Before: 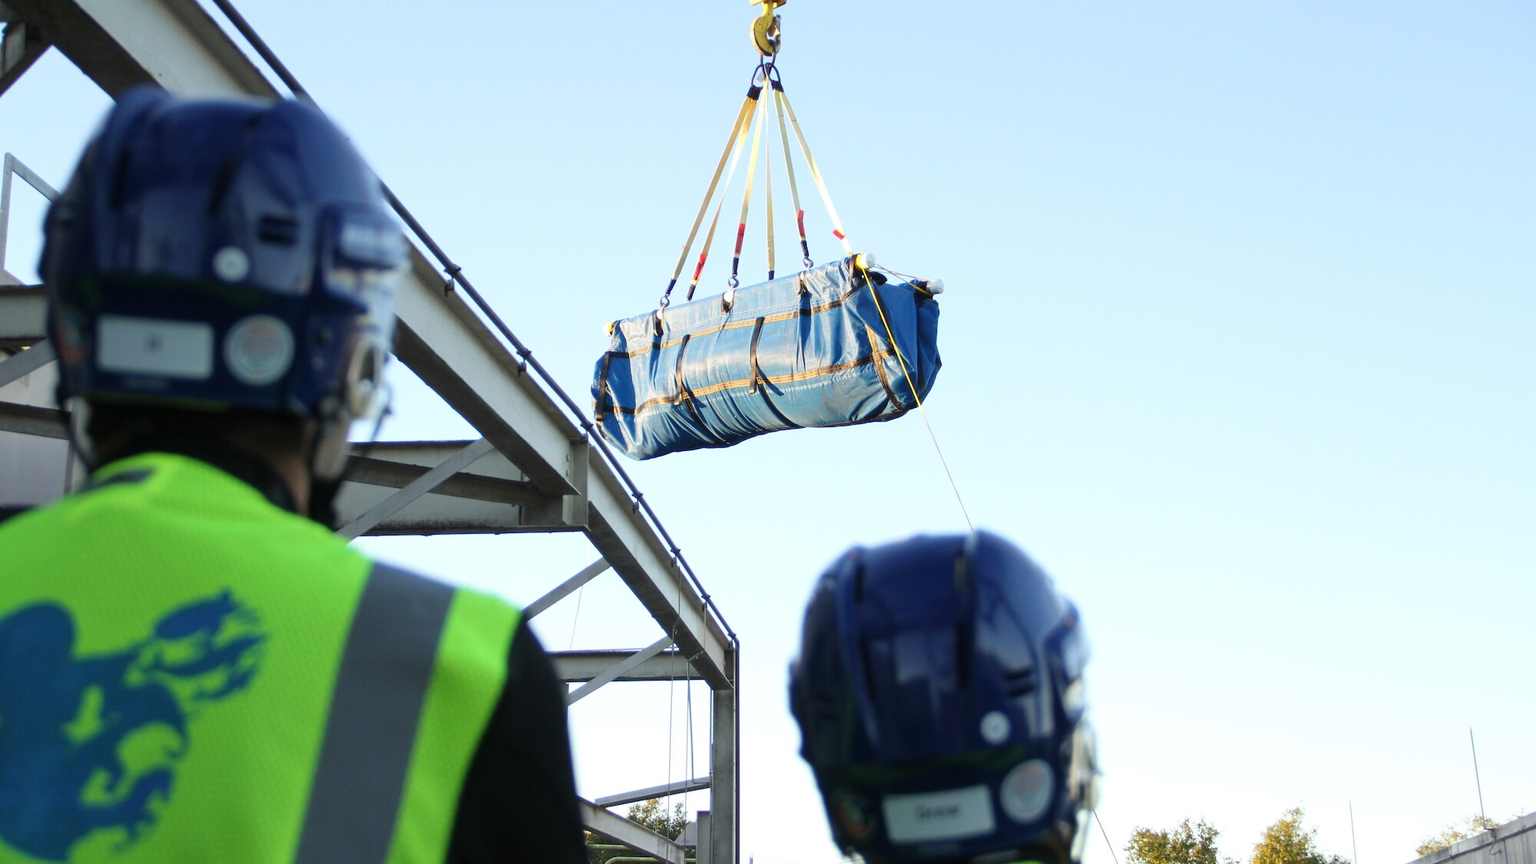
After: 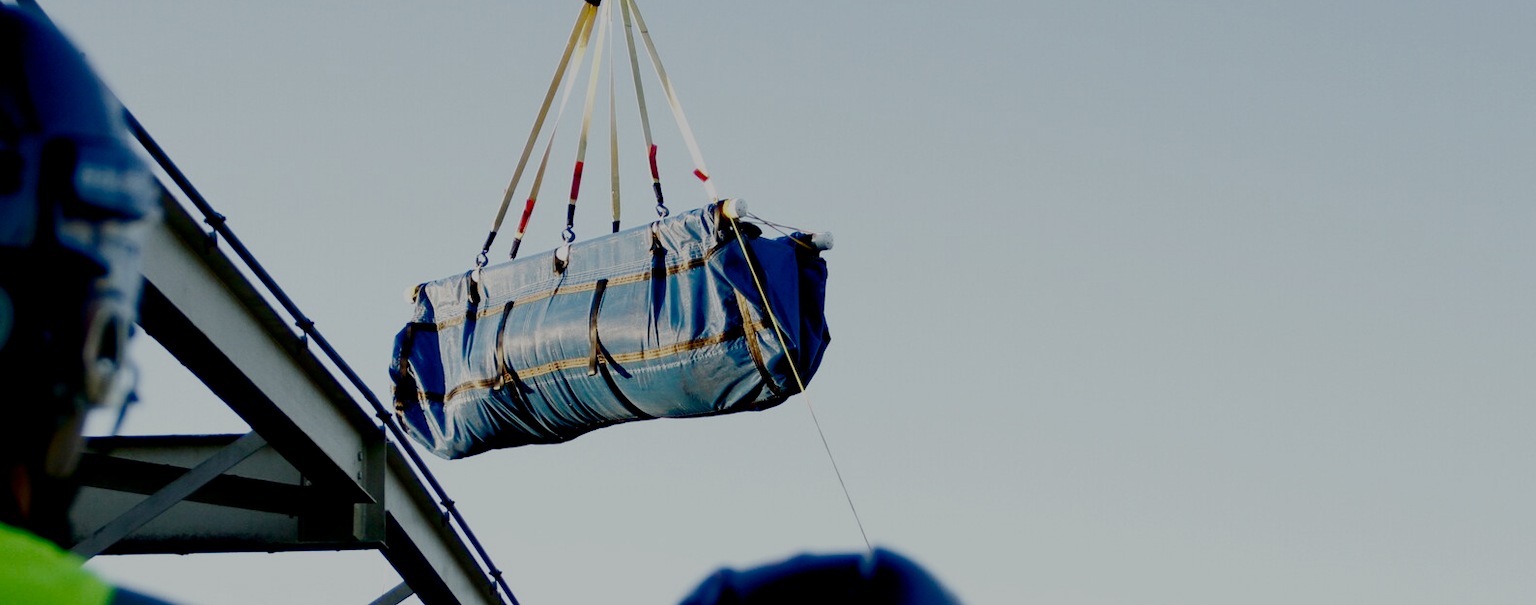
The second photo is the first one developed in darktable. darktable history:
contrast brightness saturation: contrast 0.09, brightness -0.59, saturation 0.17
filmic rgb: black relative exposure -2.85 EV, white relative exposure 4.56 EV, hardness 1.77, contrast 1.25, preserve chrominance no, color science v5 (2021)
crop: left 18.38%, top 11.092%, right 2.134%, bottom 33.217%
